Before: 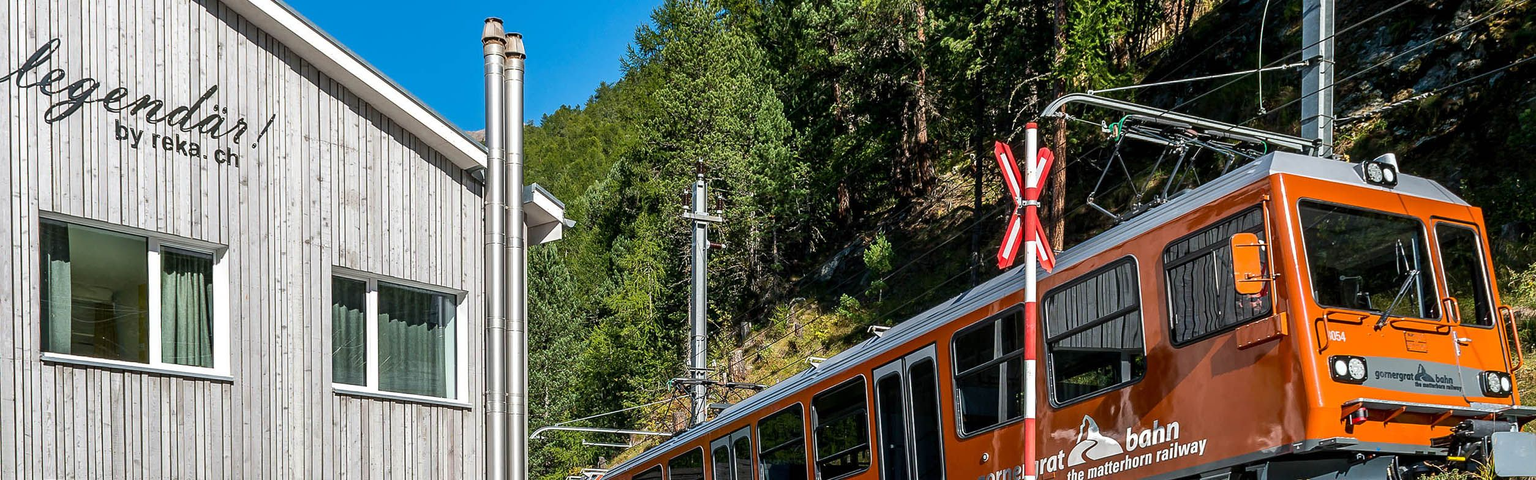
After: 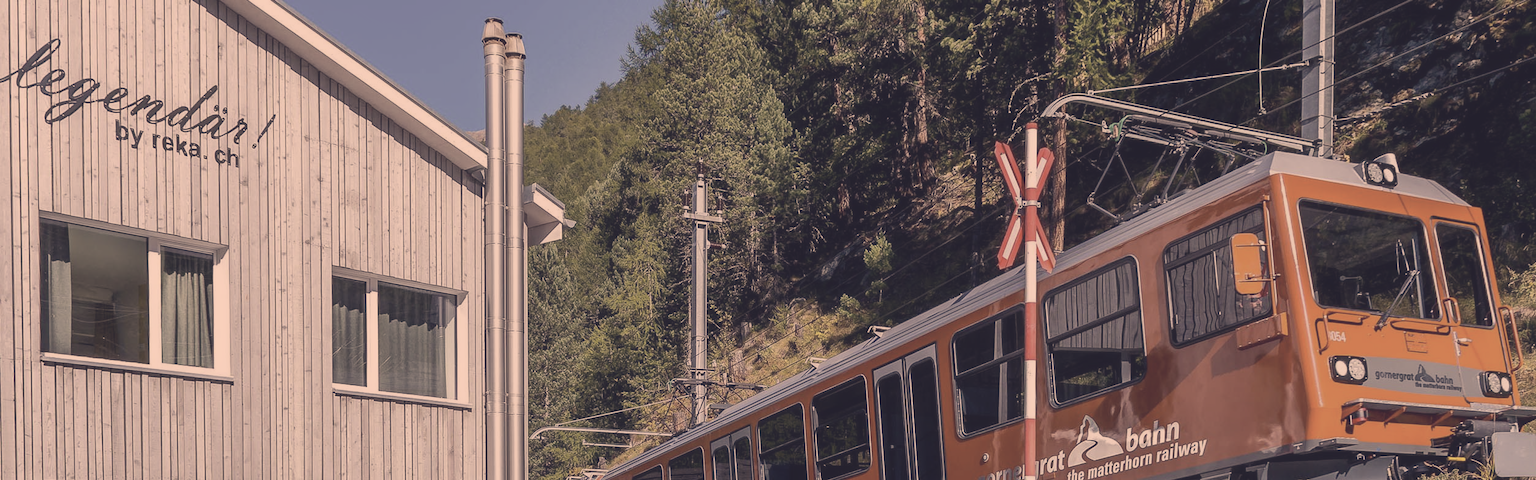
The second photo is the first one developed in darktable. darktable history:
color correction: highlights a* 19.66, highlights b* 27.96, shadows a* 3.38, shadows b* -16.84, saturation 0.729
contrast equalizer: octaves 7, y [[0.502, 0.505, 0.512, 0.529, 0.564, 0.588], [0.5 ×6], [0.502, 0.505, 0.512, 0.529, 0.564, 0.588], [0, 0.001, 0.001, 0.004, 0.008, 0.011], [0, 0.001, 0.001, 0.004, 0.008, 0.011]], mix -0.985
contrast brightness saturation: contrast -0.256, saturation -0.448
